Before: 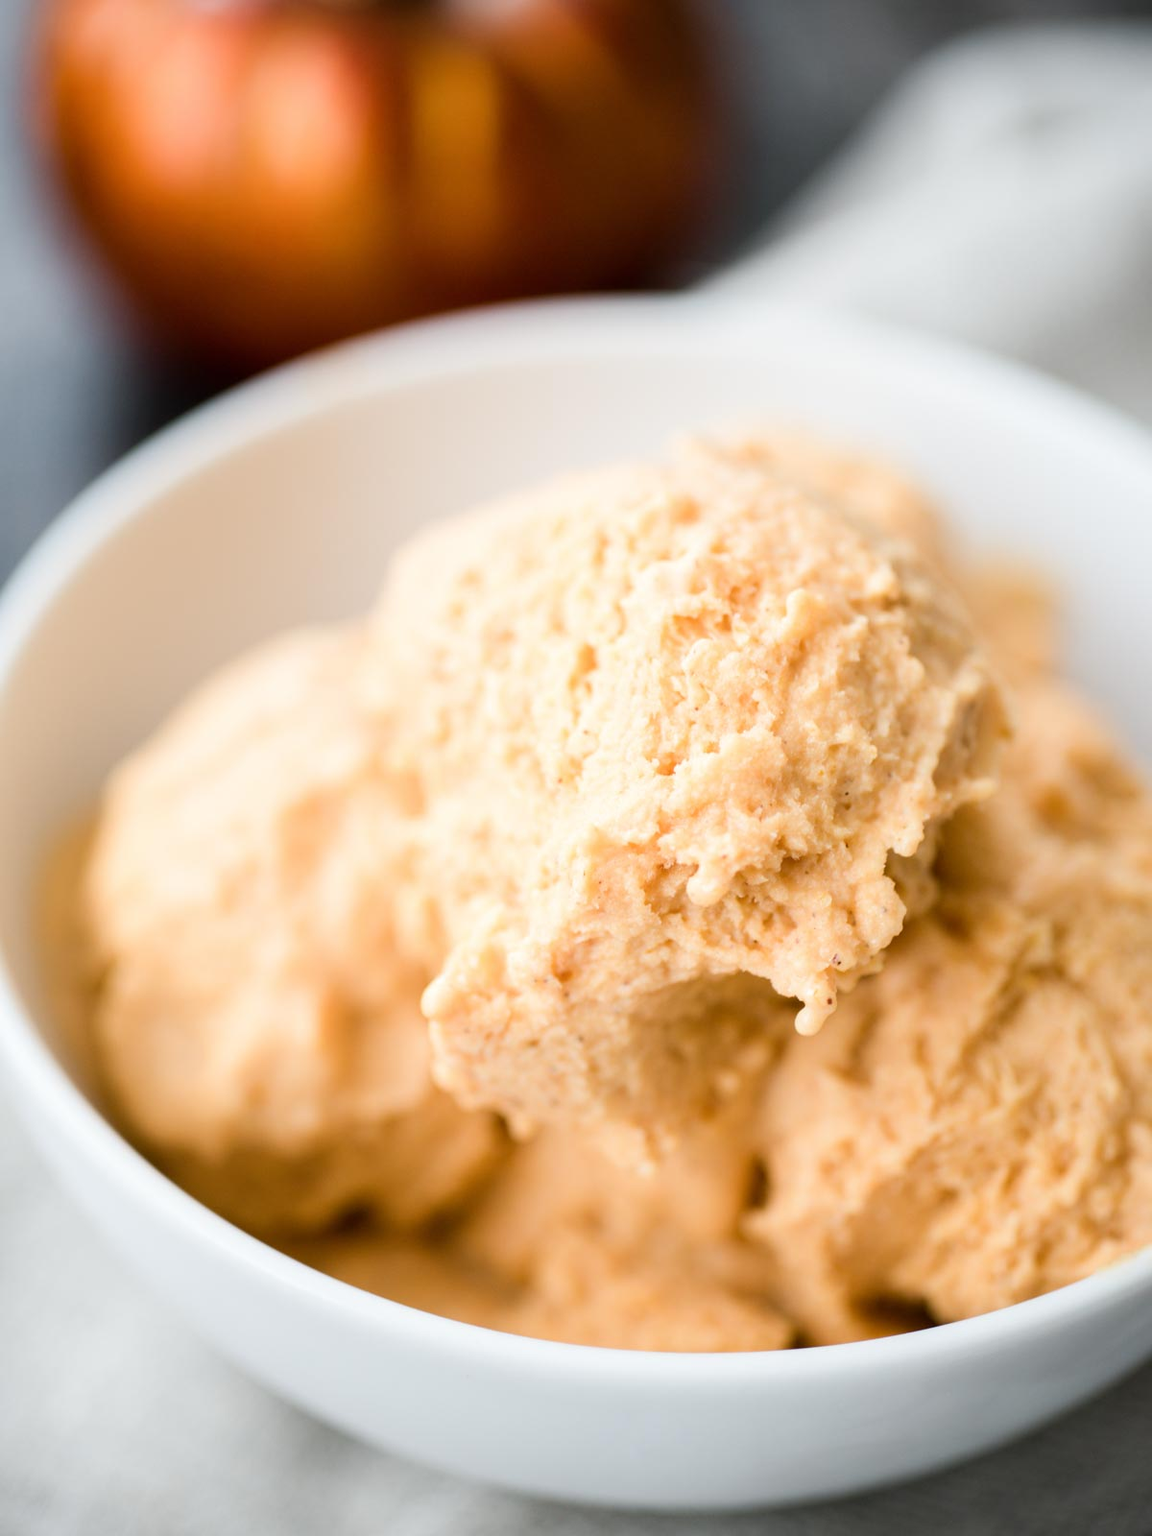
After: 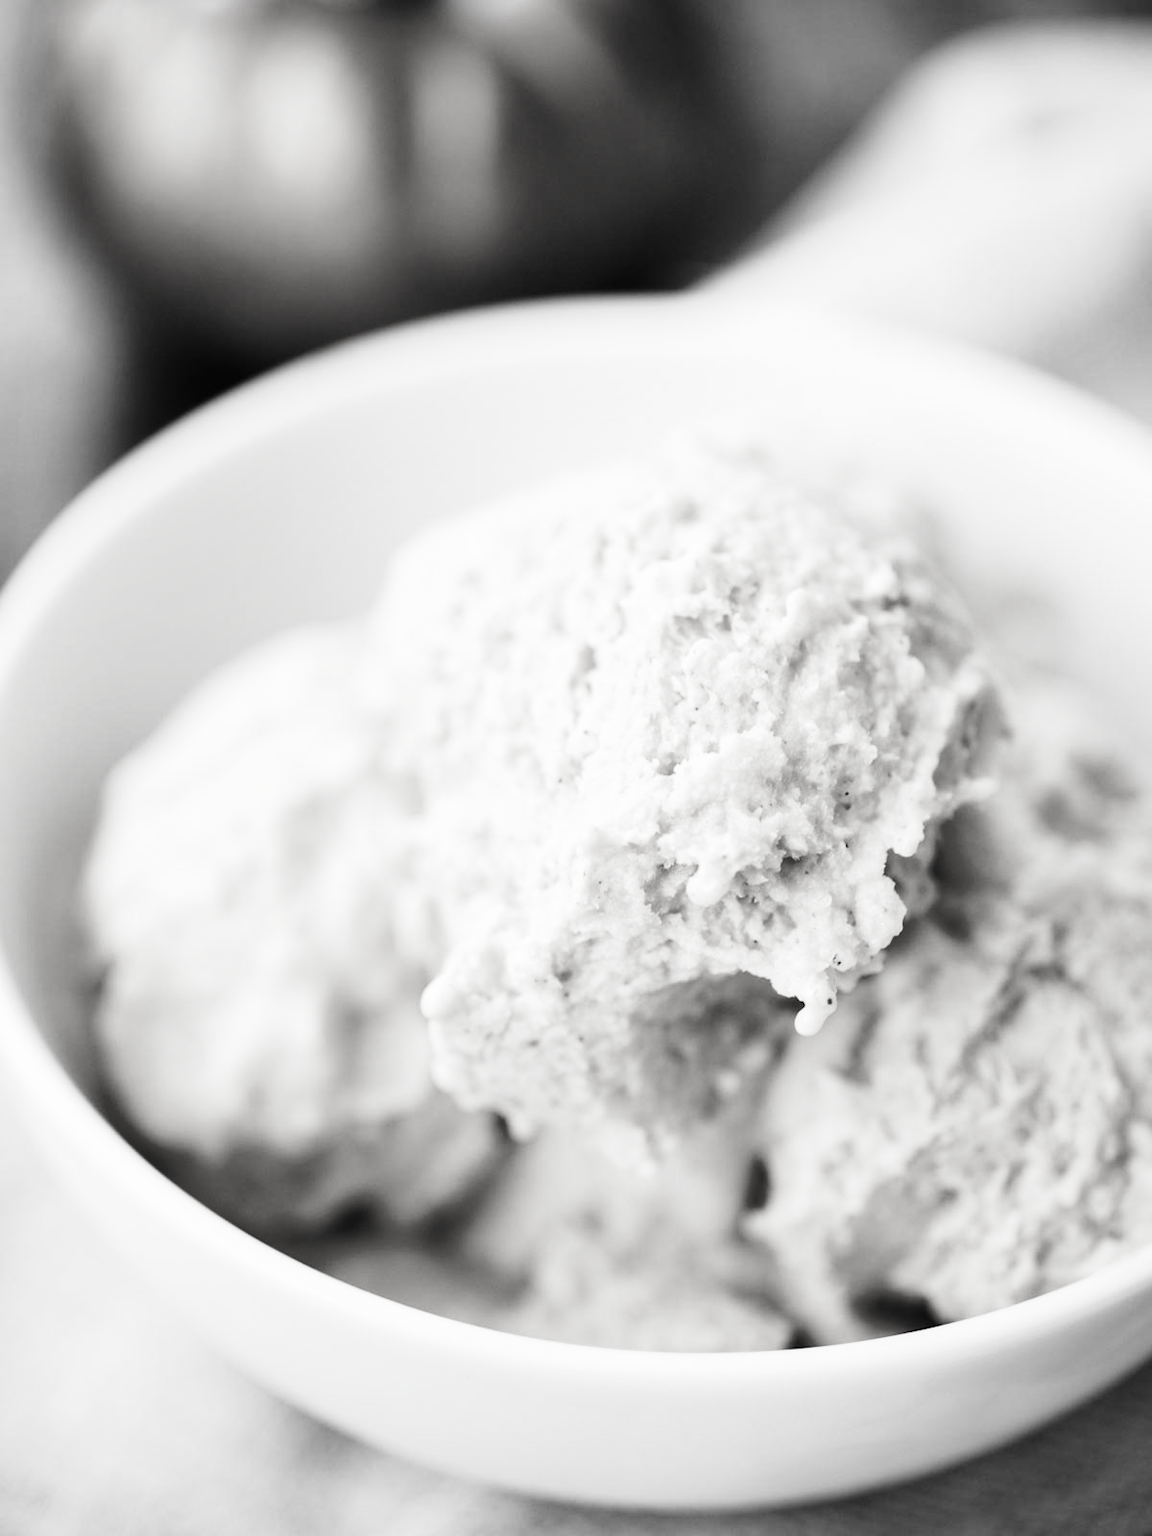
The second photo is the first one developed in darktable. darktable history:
shadows and highlights: shadows 33.18, highlights -47.17, compress 49.95%, soften with gaussian
base curve: curves: ch0 [(0, 0) (0.028, 0.03) (0.121, 0.232) (0.46, 0.748) (0.859, 0.968) (1, 1)], preserve colors none
contrast brightness saturation: saturation -0.989
color balance rgb: shadows lift › luminance -10.401%, perceptual saturation grading › global saturation 2.47%
